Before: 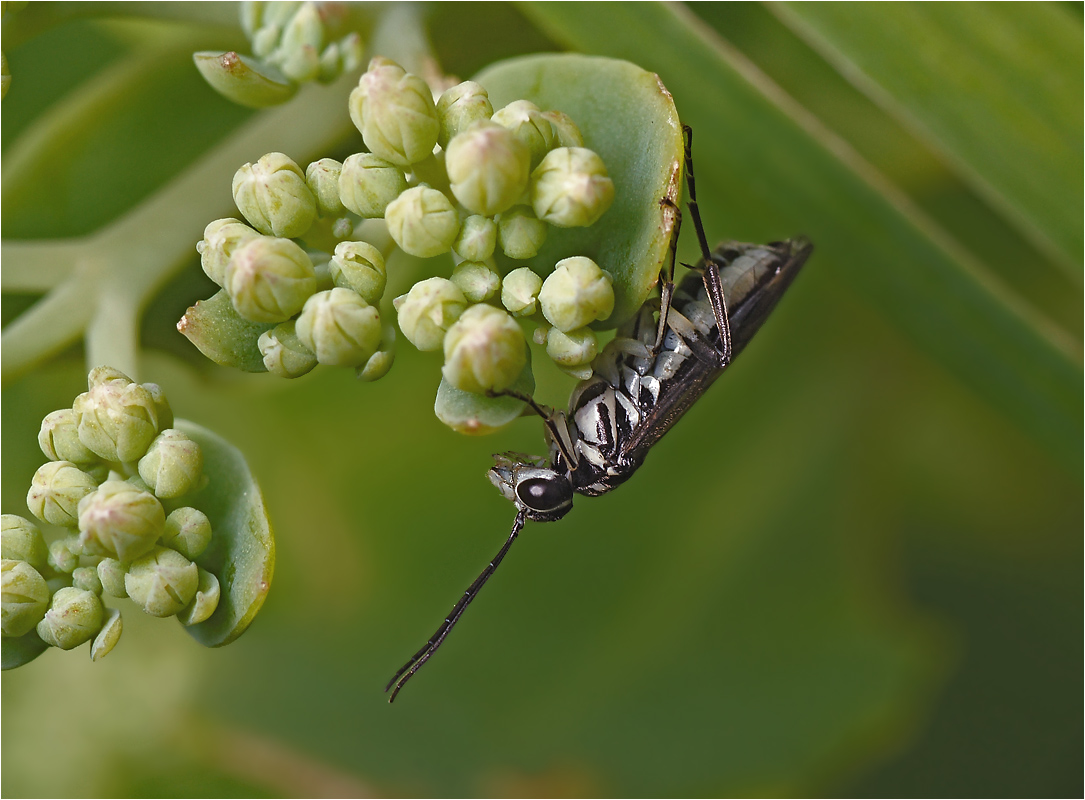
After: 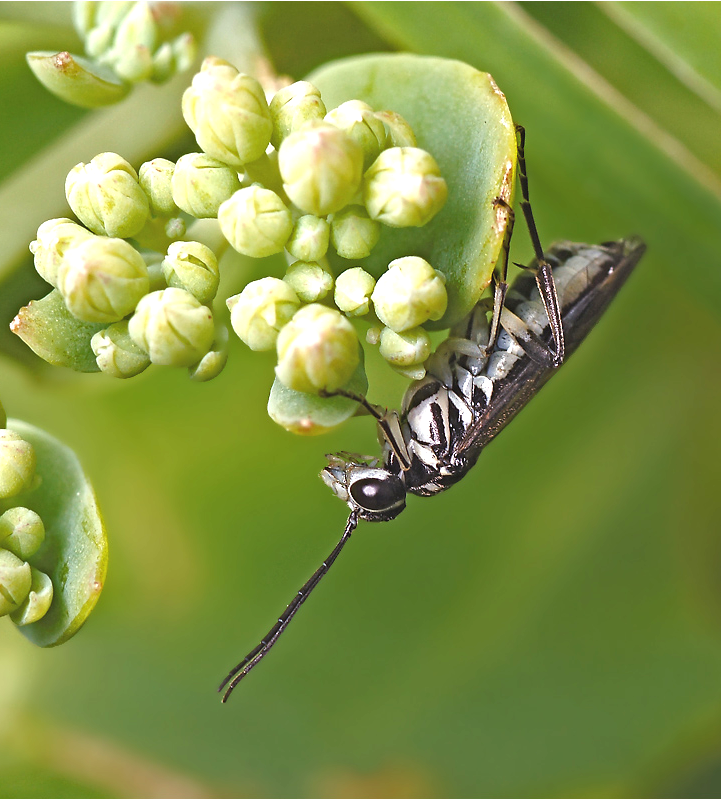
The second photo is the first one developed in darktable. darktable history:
exposure: exposure 1 EV, compensate exposure bias true, compensate highlight preservation false
crop and rotate: left 15.483%, right 17.981%
